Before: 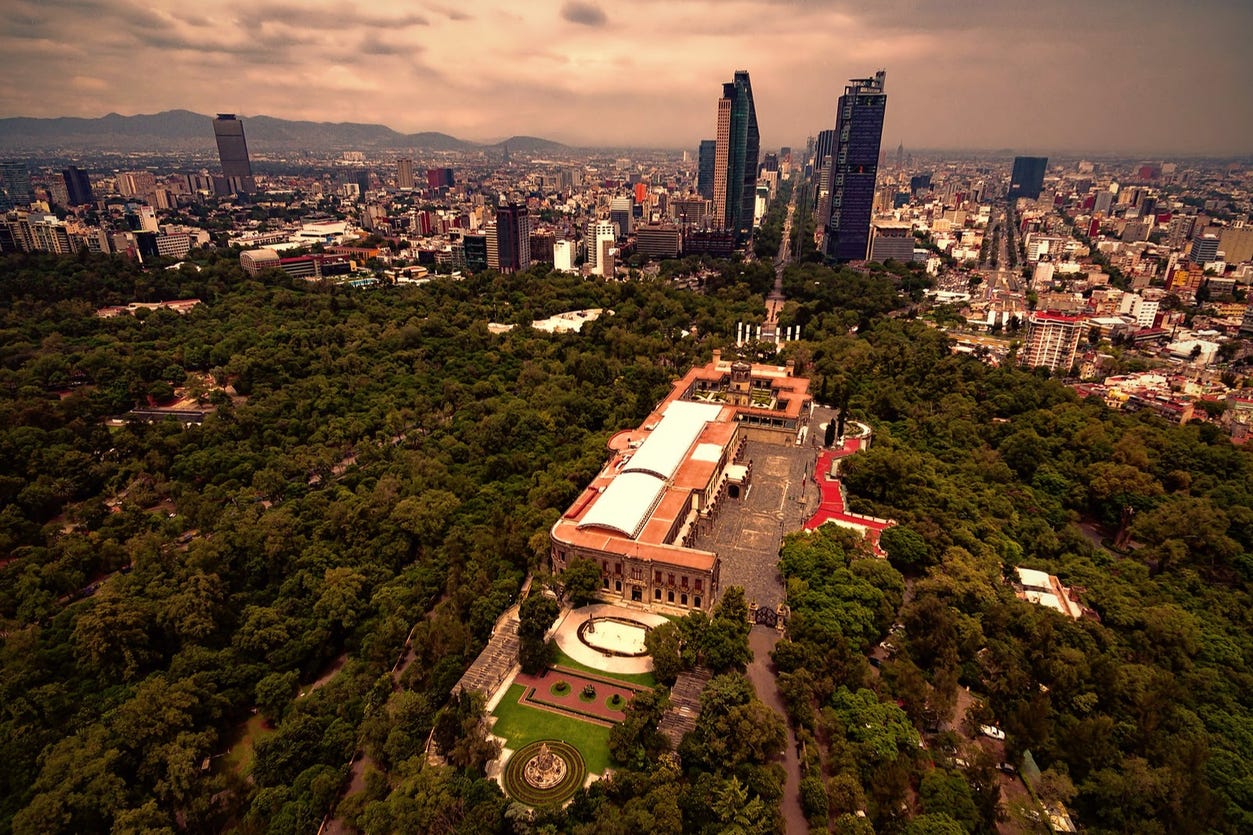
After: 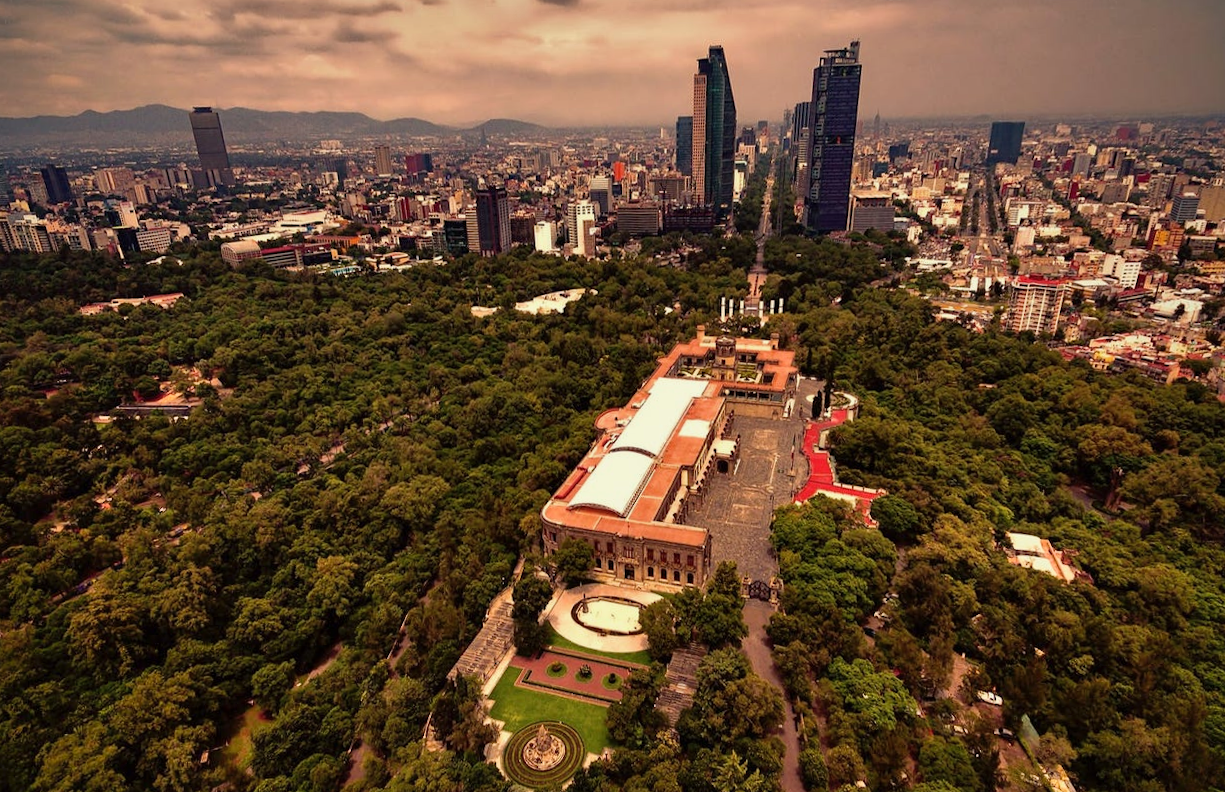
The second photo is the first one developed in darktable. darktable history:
rotate and perspective: rotation -2°, crop left 0.022, crop right 0.978, crop top 0.049, crop bottom 0.951
shadows and highlights: white point adjustment -3.64, highlights -63.34, highlights color adjustment 42%, soften with gaussian
